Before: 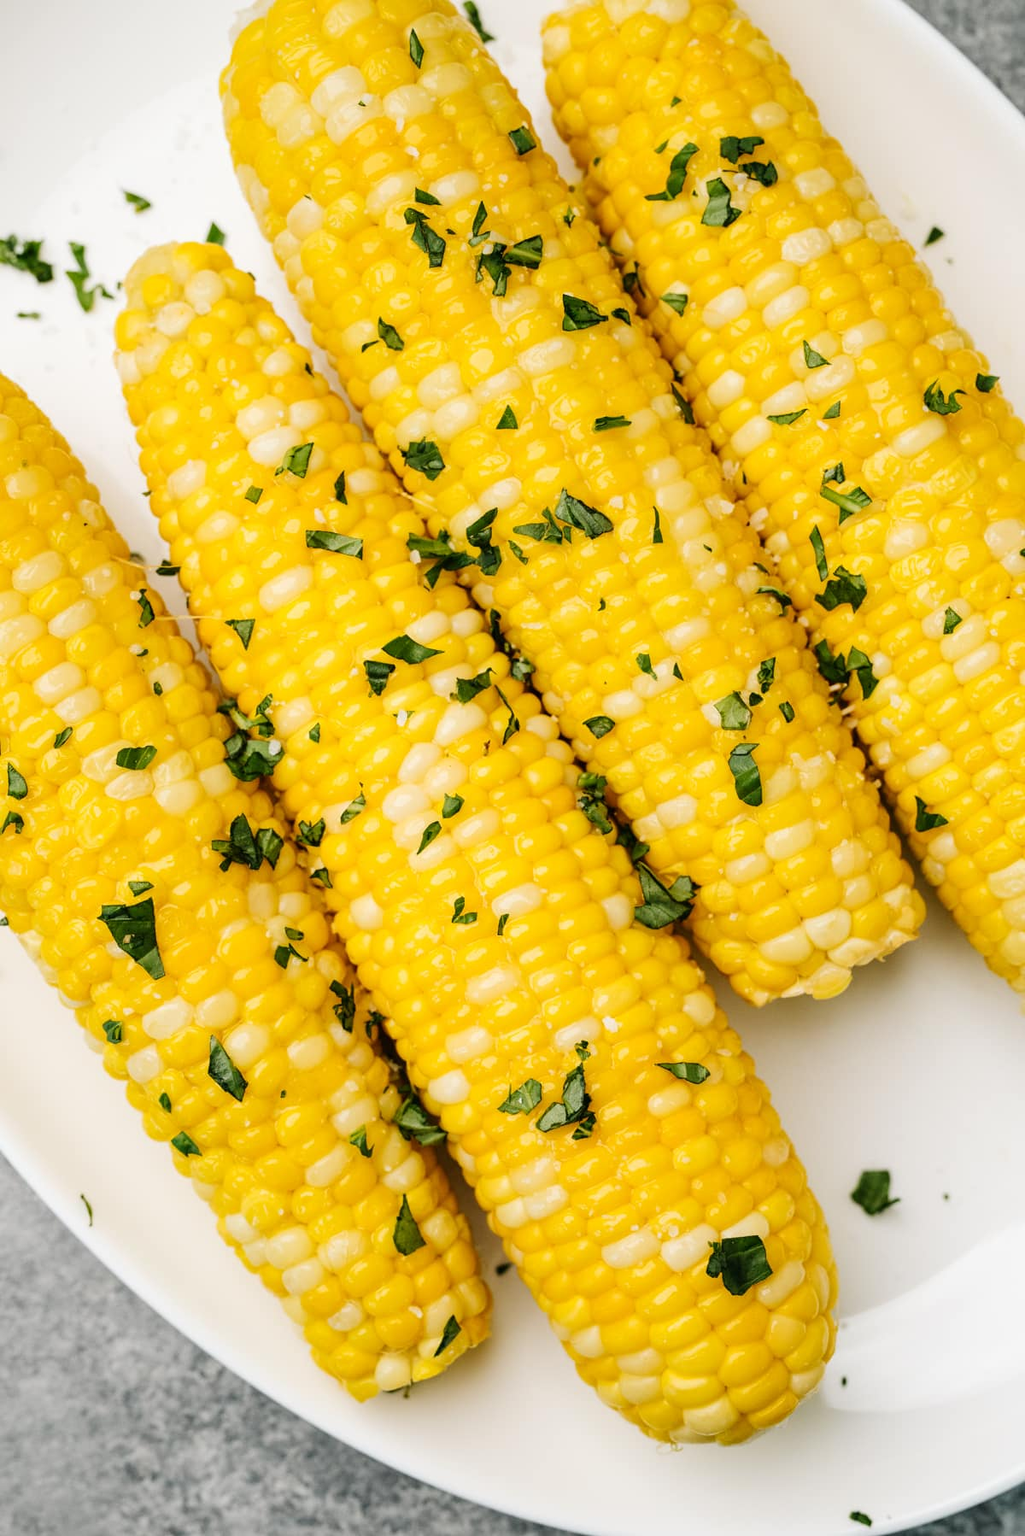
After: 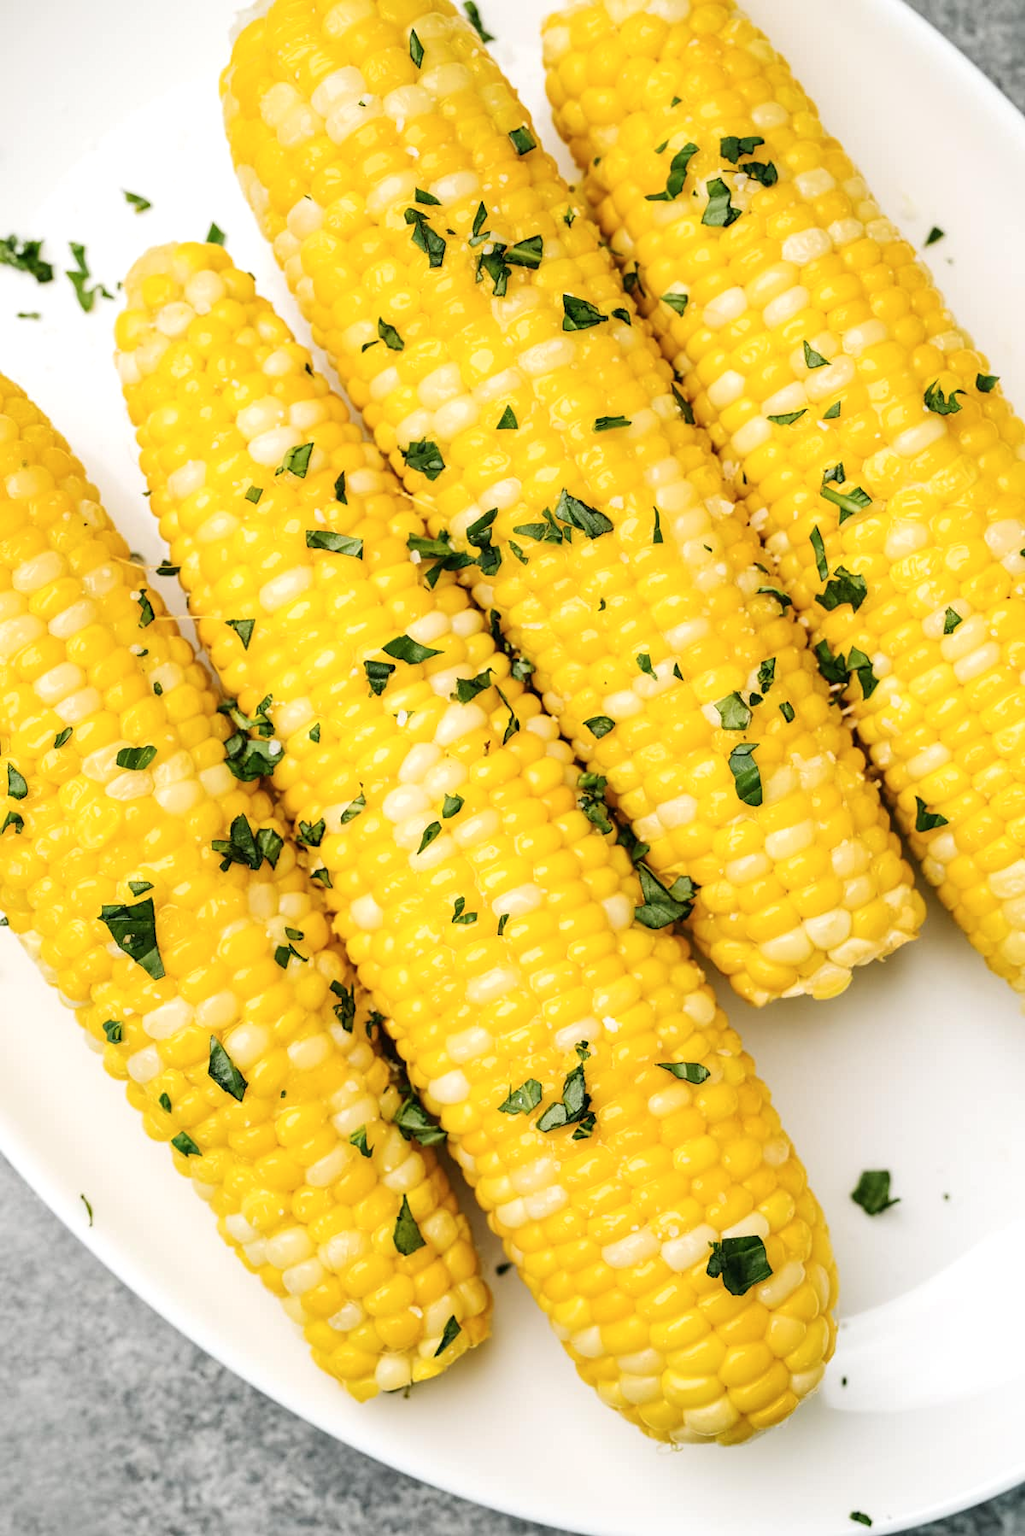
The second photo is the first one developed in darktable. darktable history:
contrast brightness saturation: saturation -0.05
exposure: exposure 0.197 EV, compensate highlight preservation false
